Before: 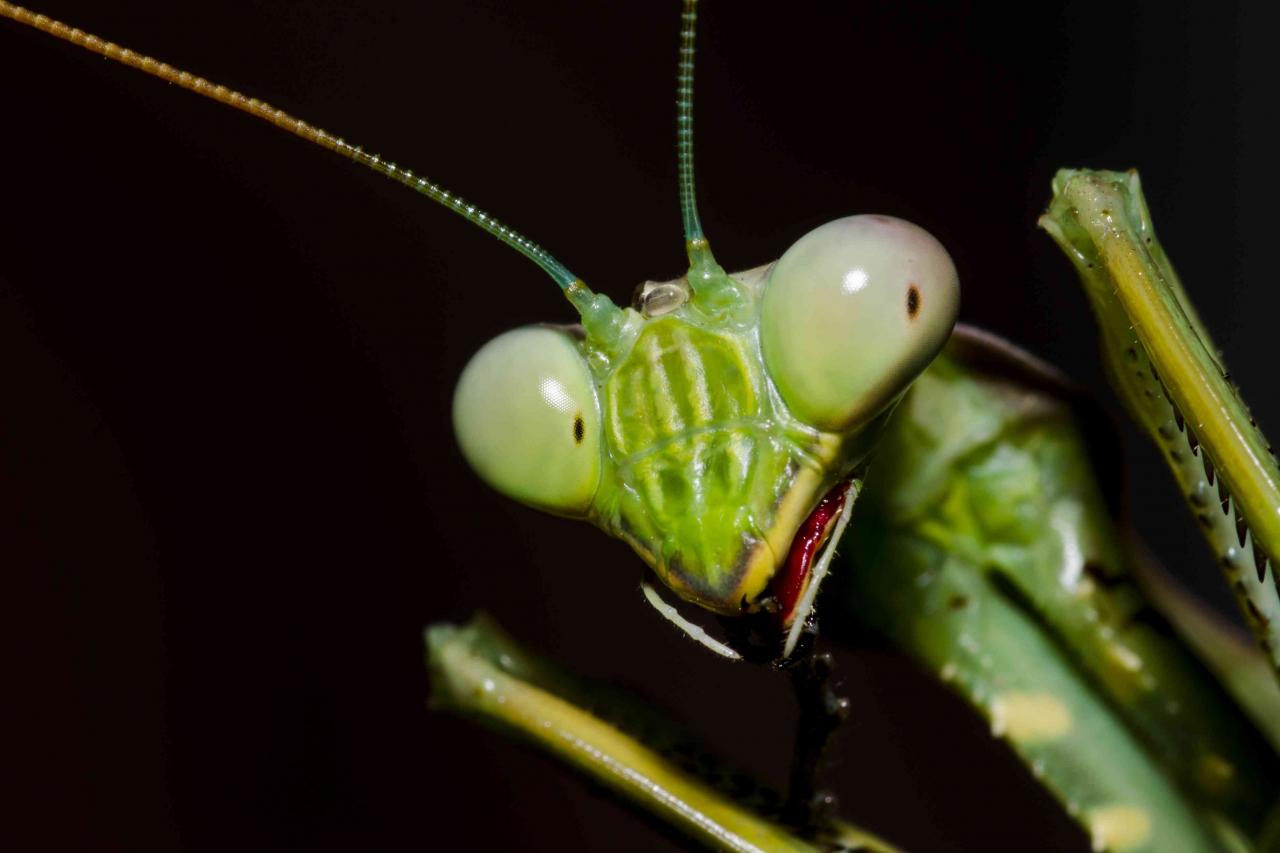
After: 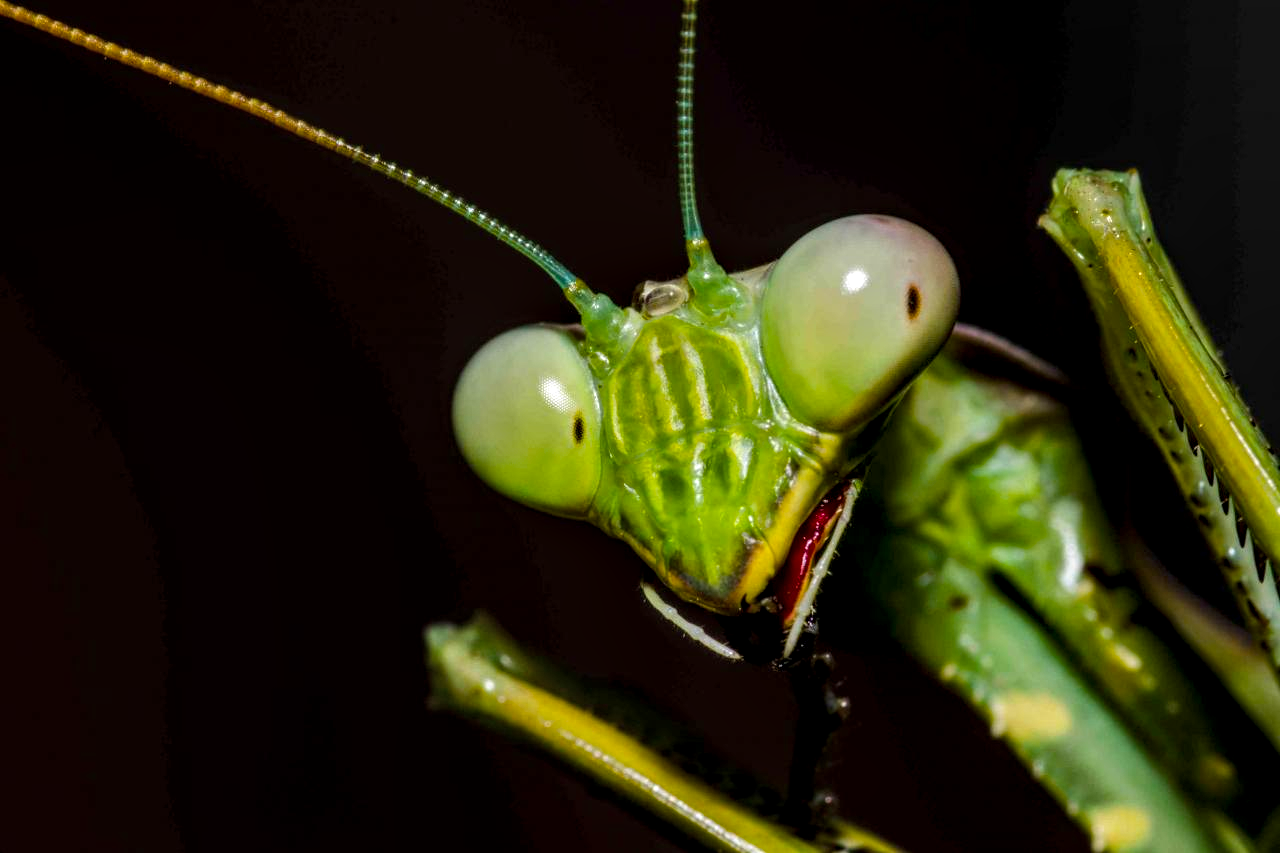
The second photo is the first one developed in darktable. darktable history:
local contrast: highlights 21%, detail 150%
color balance rgb: perceptual saturation grading › global saturation 24.936%, global vibrance 23.982%
